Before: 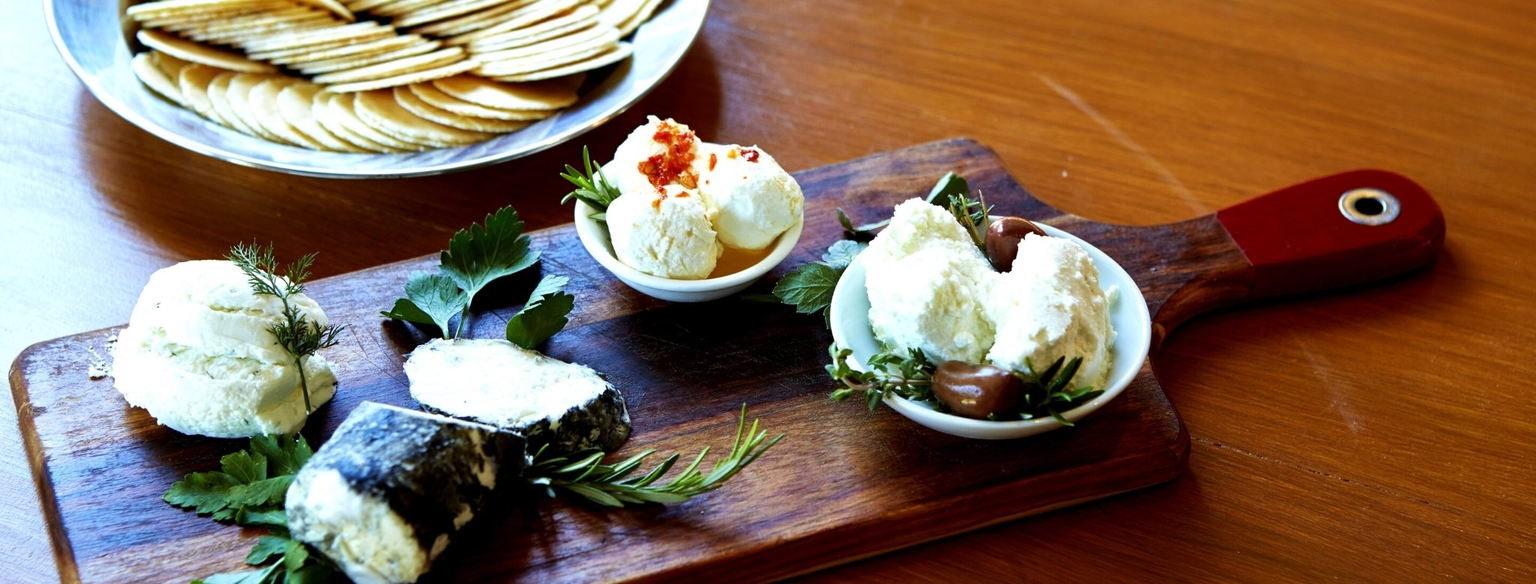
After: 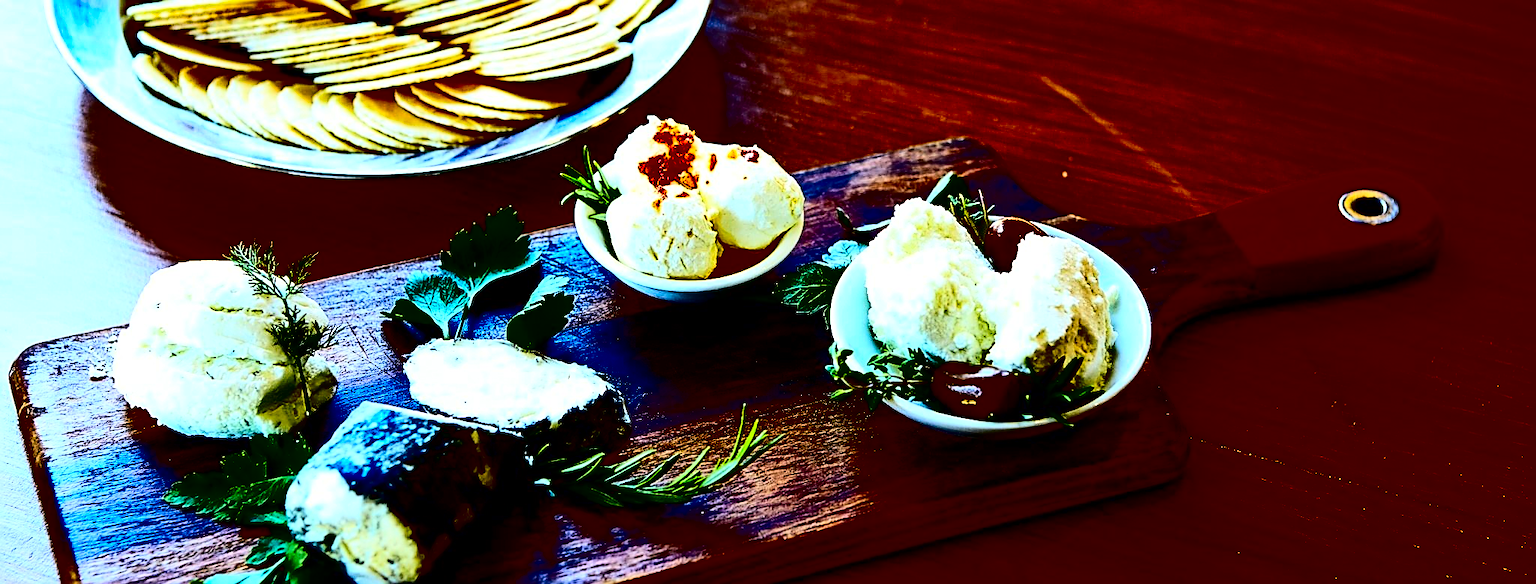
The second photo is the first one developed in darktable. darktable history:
sharpen: radius 1.731, amount 1.302
contrast brightness saturation: contrast 0.765, brightness -0.992, saturation 0.997
